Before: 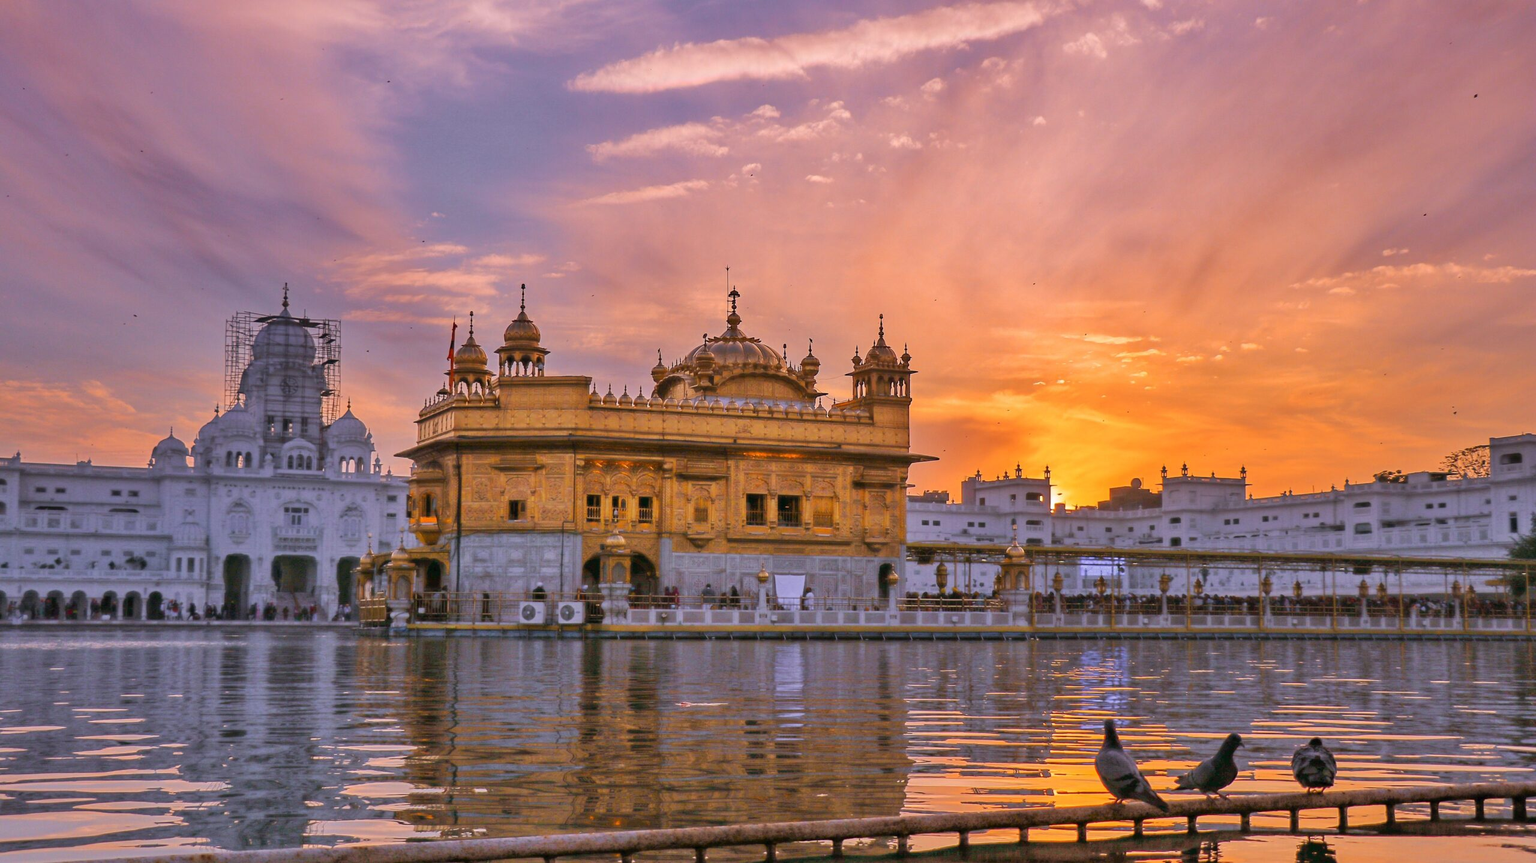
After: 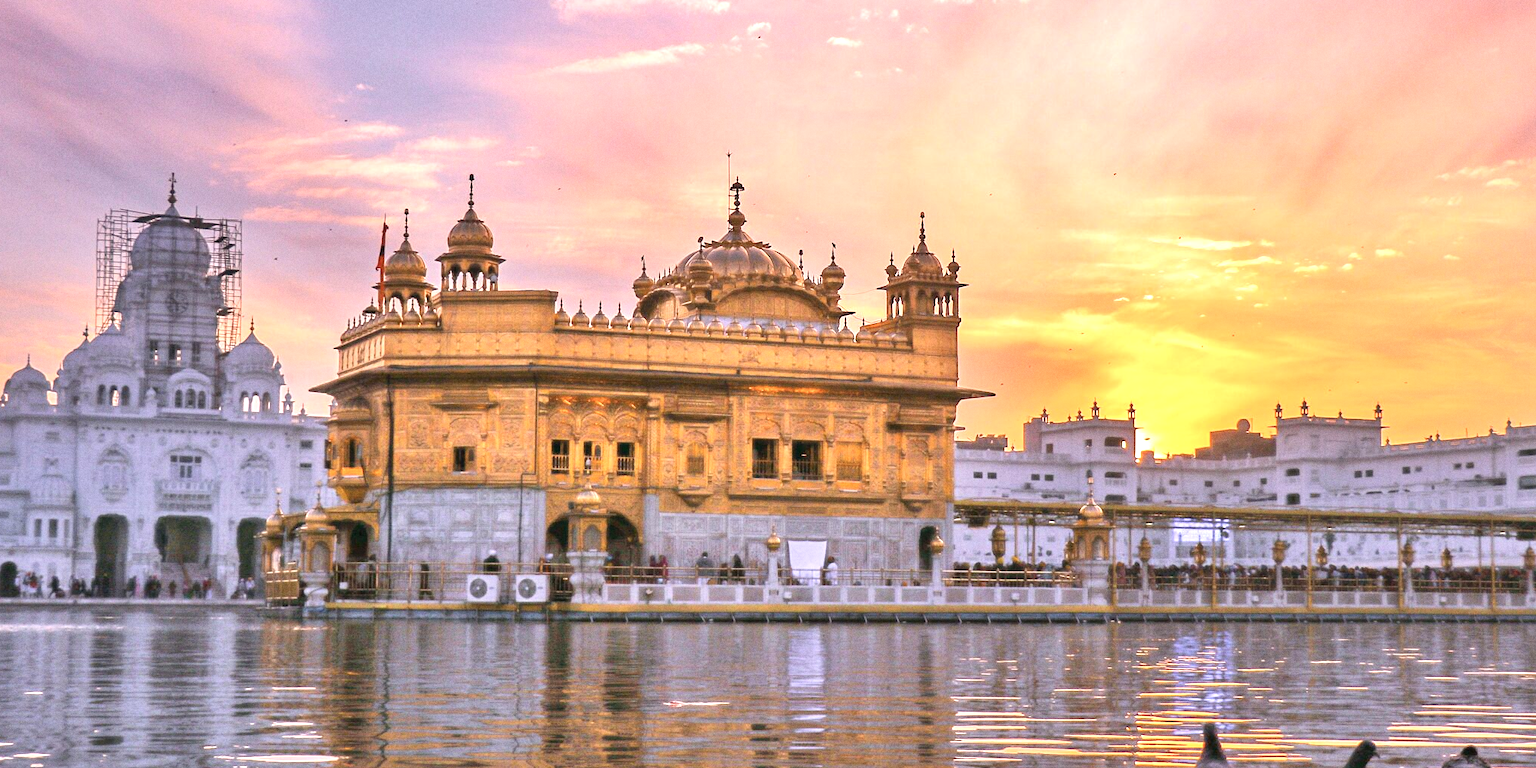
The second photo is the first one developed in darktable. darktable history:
crop: left 9.712%, top 16.928%, right 10.845%, bottom 12.332%
white balance: red 1.009, blue 0.985
grain: coarseness 0.09 ISO
exposure: exposure 1.137 EV, compensate highlight preservation false
contrast brightness saturation: saturation -0.17
